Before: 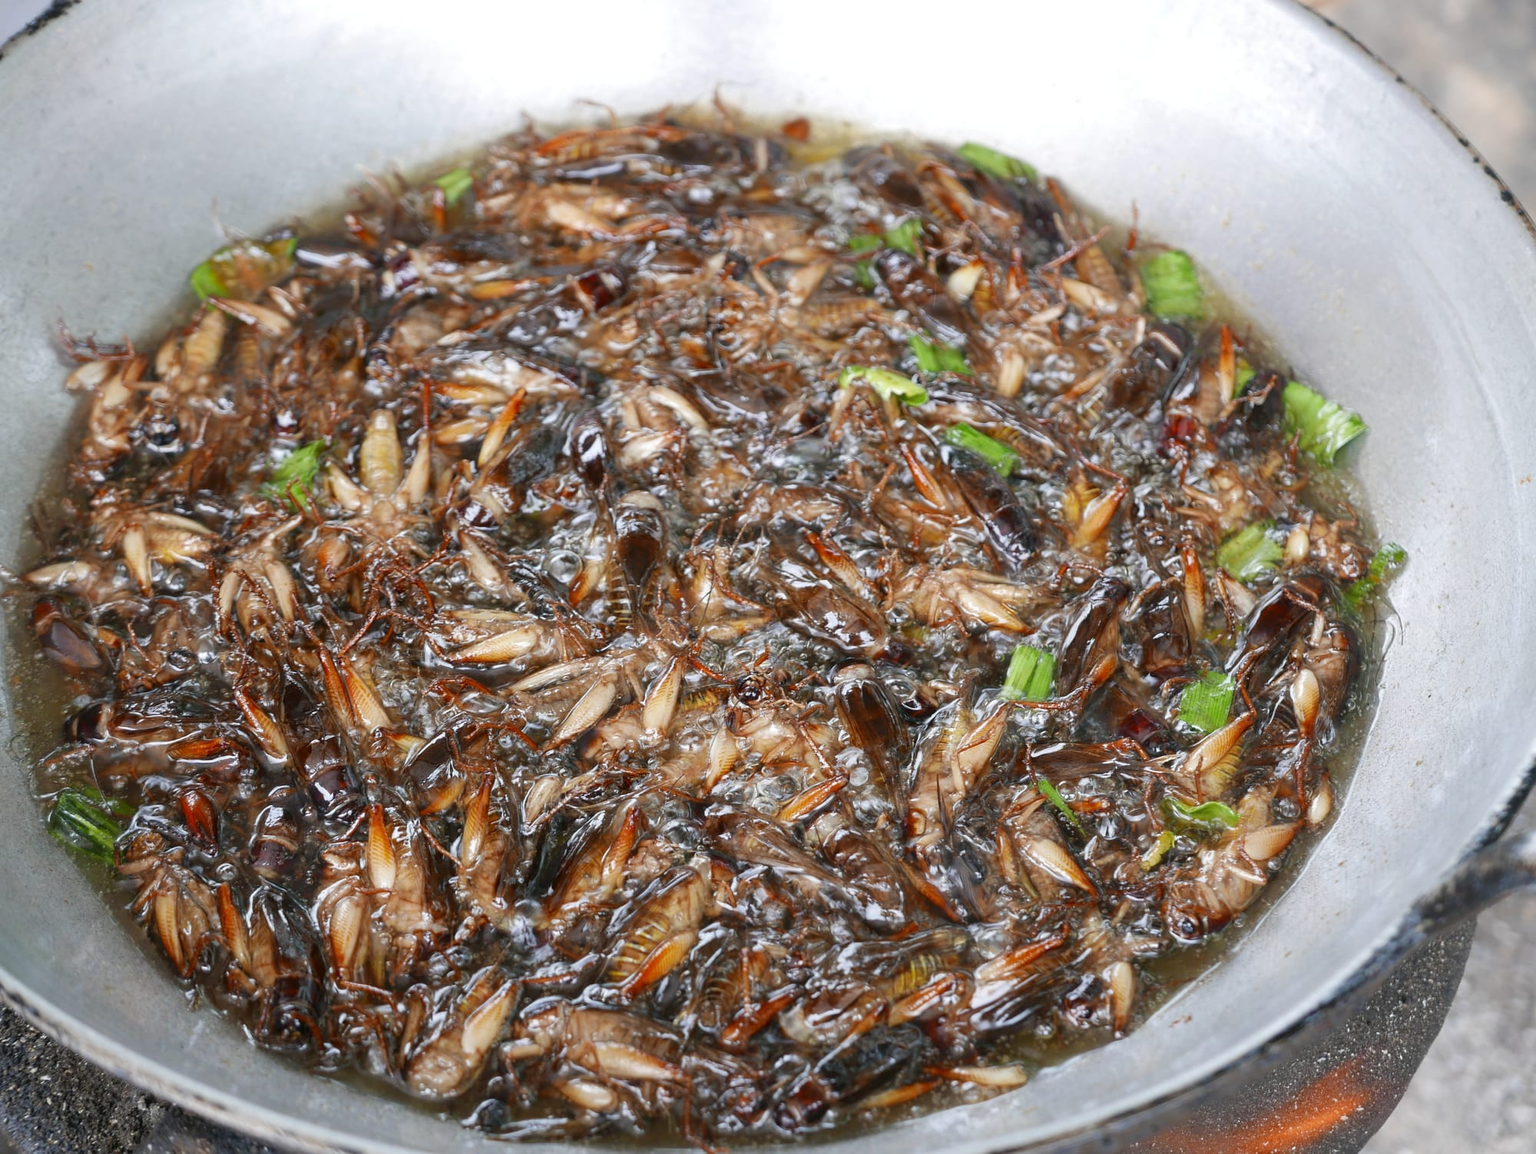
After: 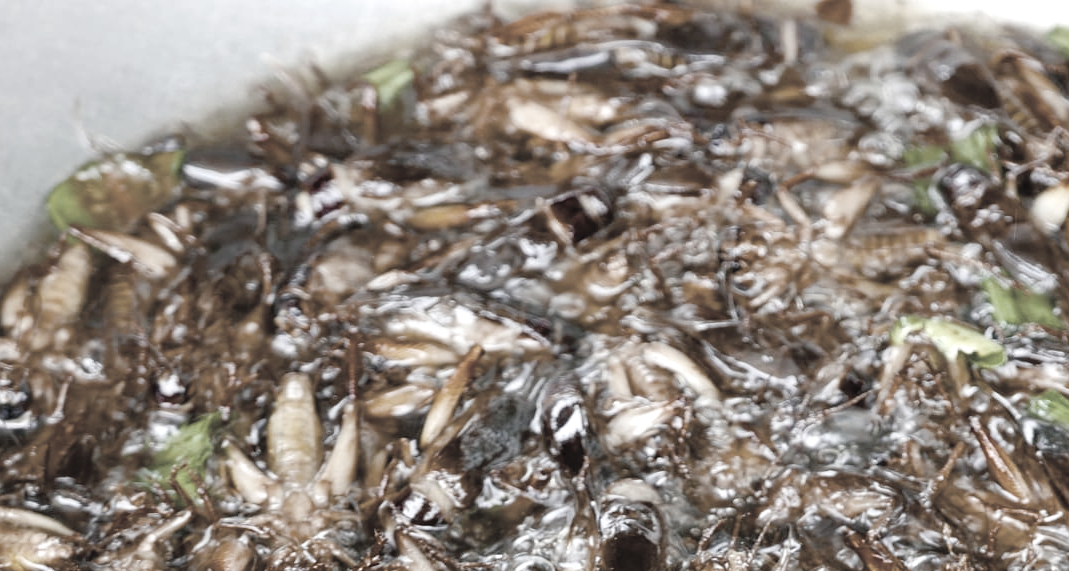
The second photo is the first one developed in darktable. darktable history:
color correction: highlights b* 0.046, saturation 0.593
crop: left 10.126%, top 10.696%, right 36.412%, bottom 51.222%
contrast brightness saturation: brightness 0.183, saturation -0.497
color balance rgb: perceptual saturation grading › global saturation 34.977%, perceptual saturation grading › highlights -30%, perceptual saturation grading › shadows 36.068%, global vibrance 9.787%, contrast 15.317%, saturation formula JzAzBz (2021)
